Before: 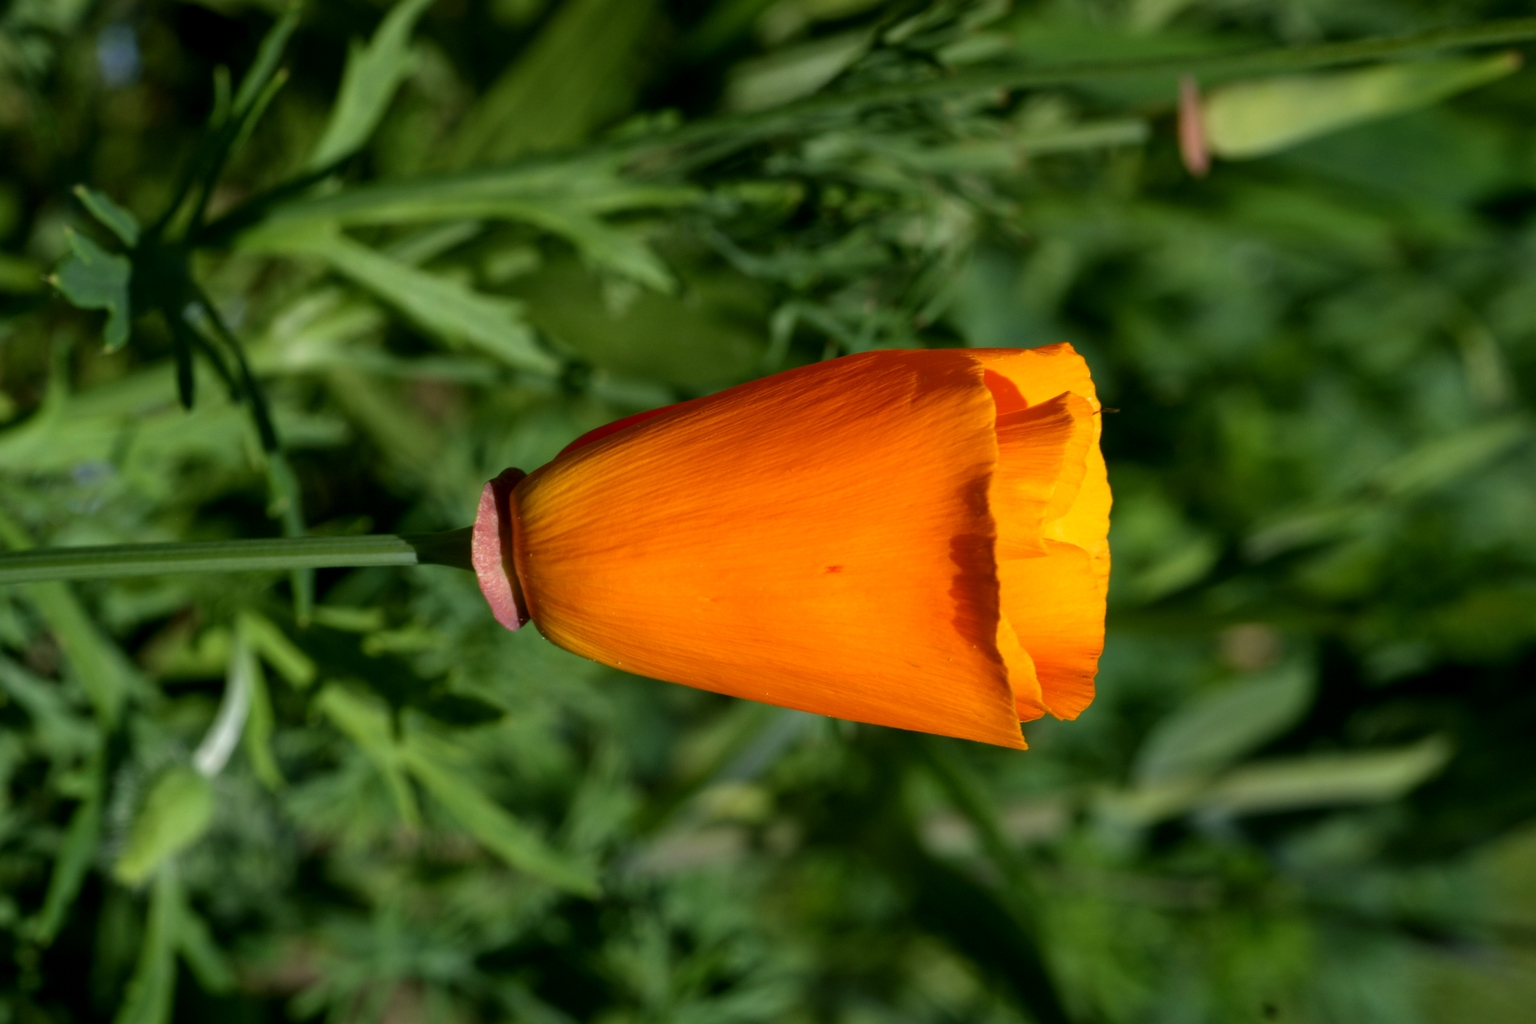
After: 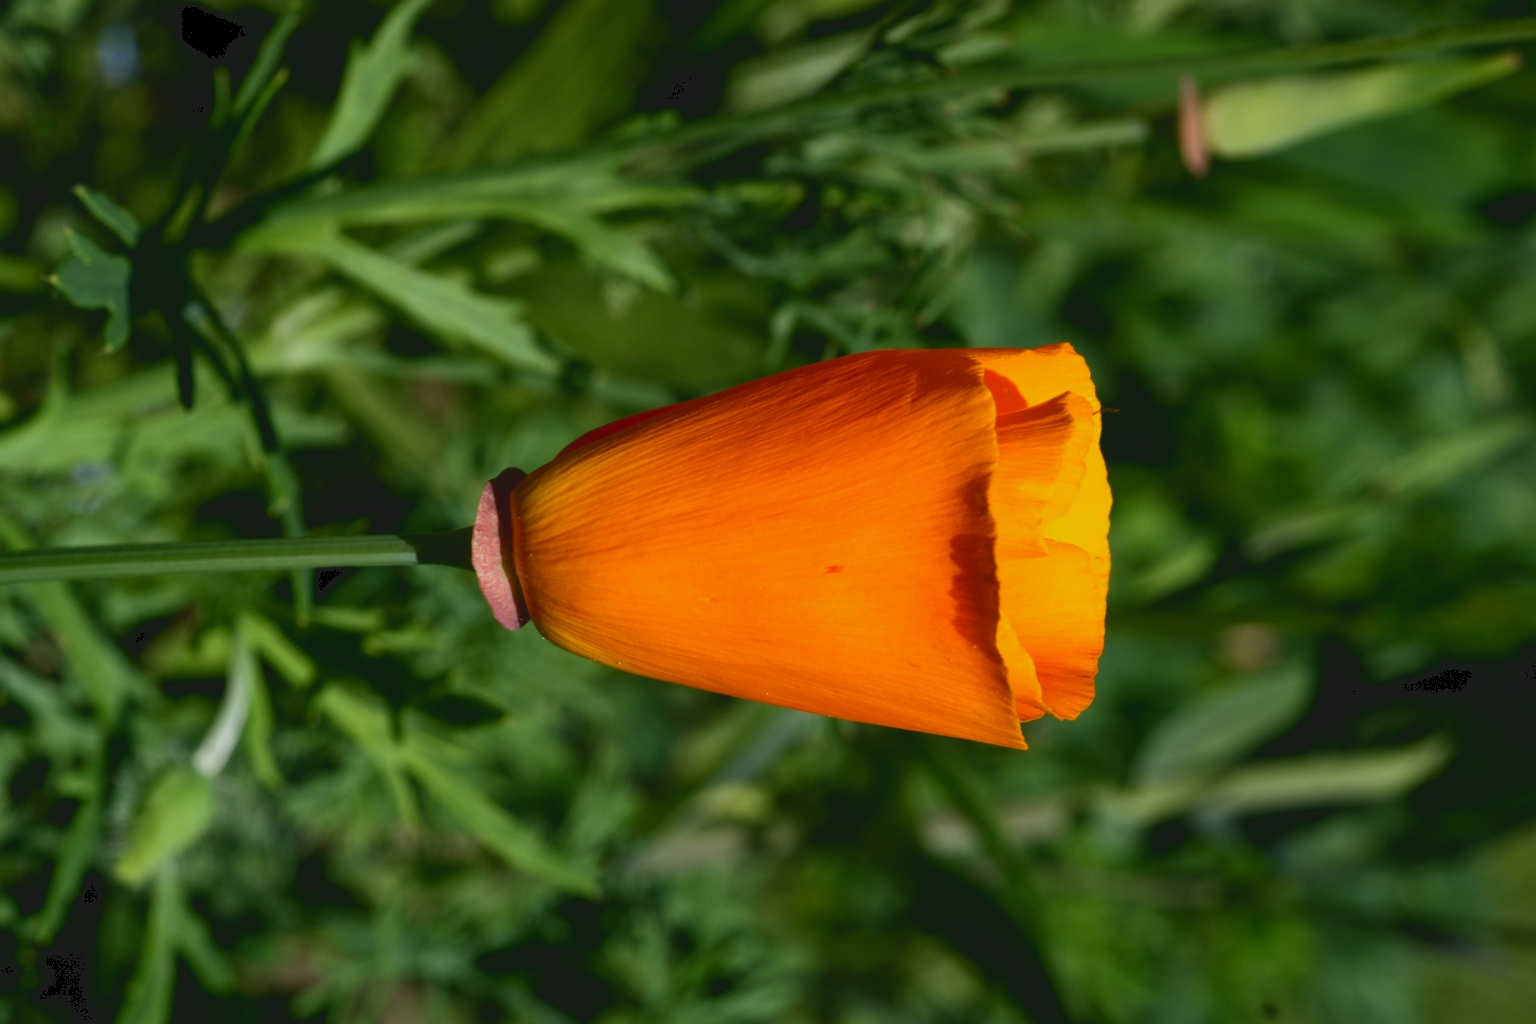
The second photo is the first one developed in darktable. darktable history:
tone curve: curves: ch0 [(0, 0) (0.003, 0.096) (0.011, 0.096) (0.025, 0.098) (0.044, 0.099) (0.069, 0.106) (0.1, 0.128) (0.136, 0.153) (0.177, 0.186) (0.224, 0.218) (0.277, 0.265) (0.335, 0.316) (0.399, 0.374) (0.468, 0.445) (0.543, 0.526) (0.623, 0.605) (0.709, 0.681) (0.801, 0.758) (0.898, 0.819) (1, 1)], color space Lab, independent channels, preserve colors none
